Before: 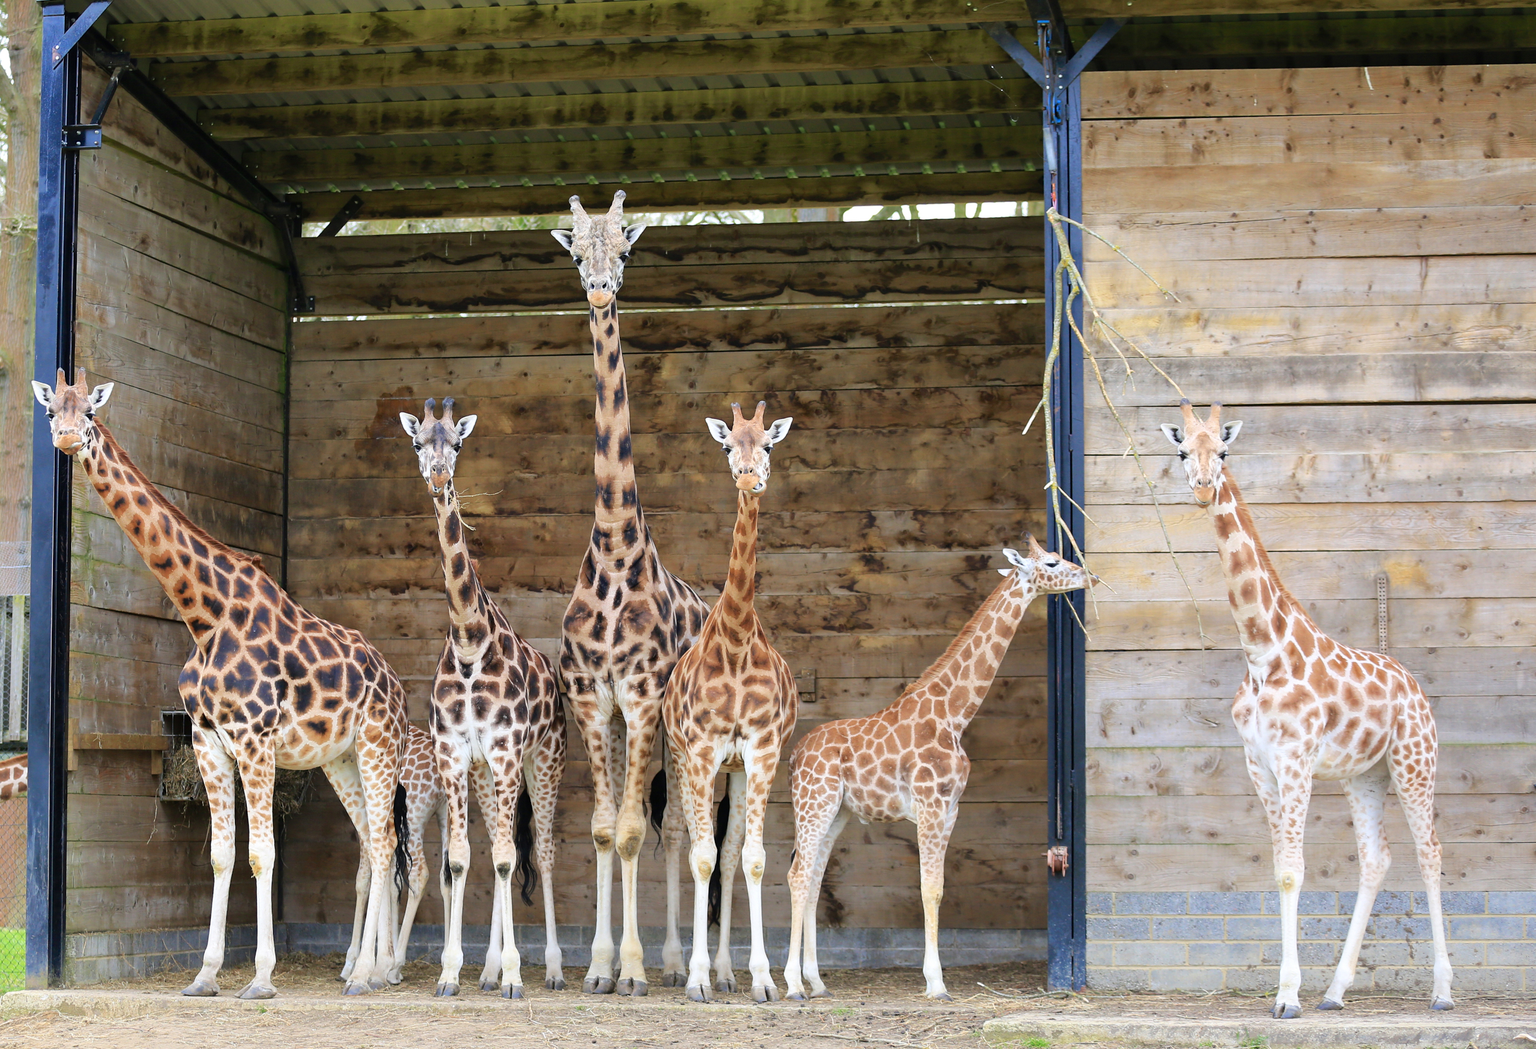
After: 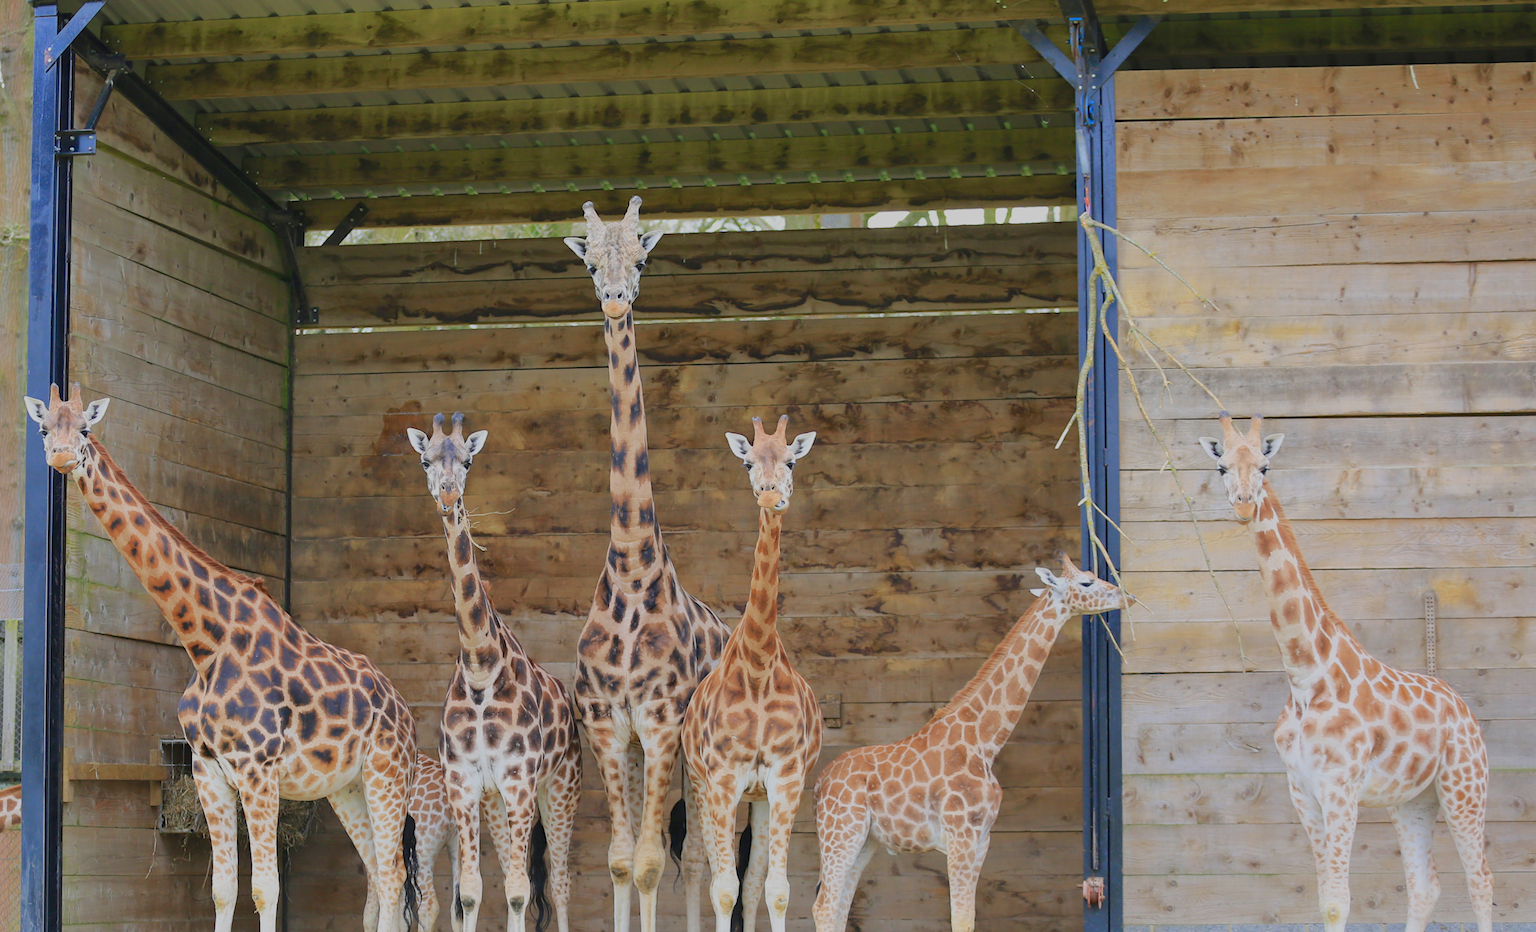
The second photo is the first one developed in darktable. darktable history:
color balance rgb: contrast -30%
crop and rotate: angle 0.2°, left 0.275%, right 3.127%, bottom 14.18%
